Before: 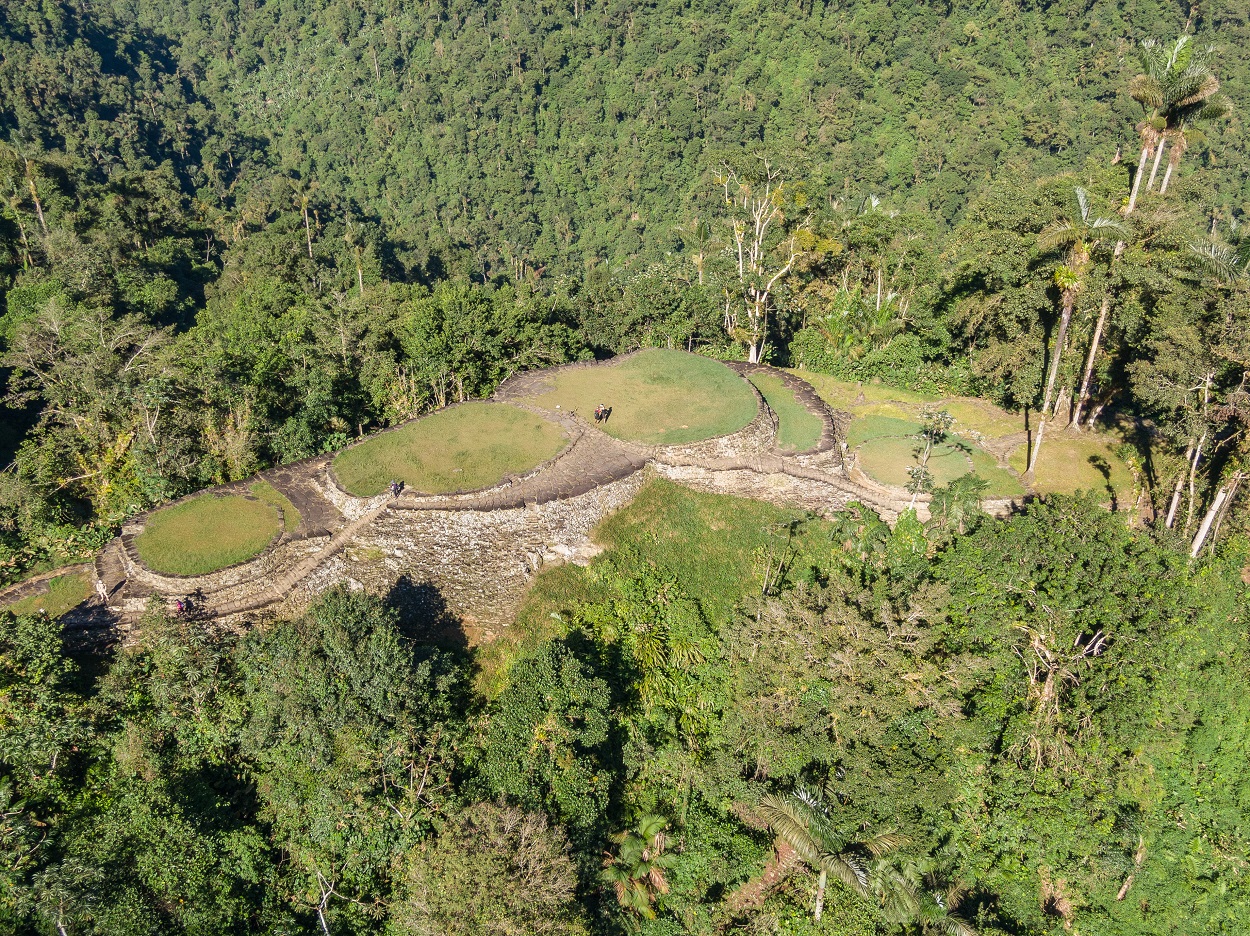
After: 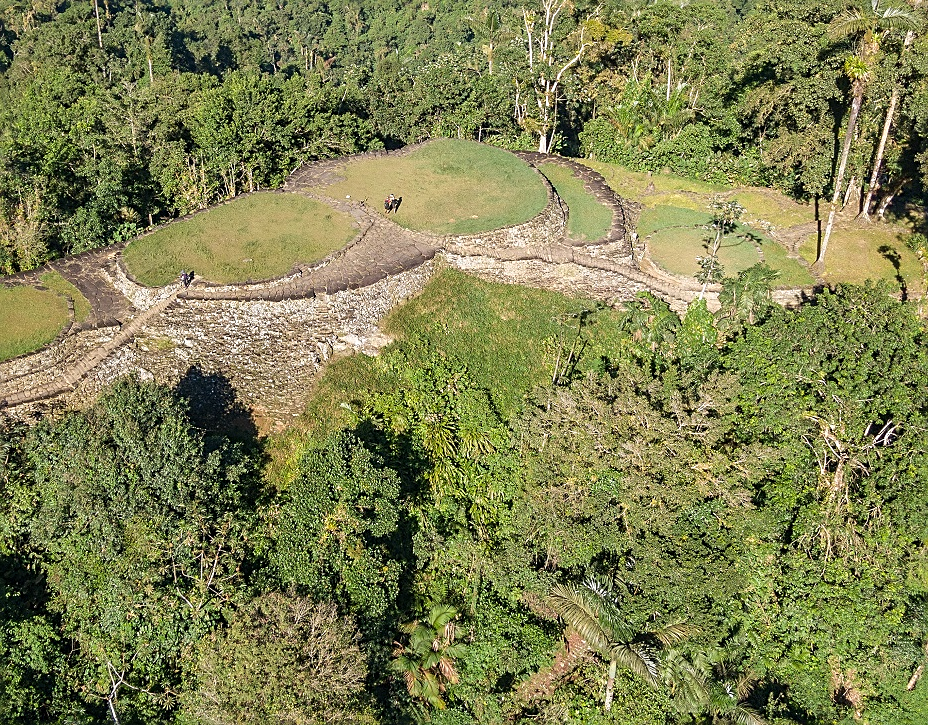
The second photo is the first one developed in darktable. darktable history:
crop: left 16.854%, top 22.511%, right 8.841%
sharpen: on, module defaults
